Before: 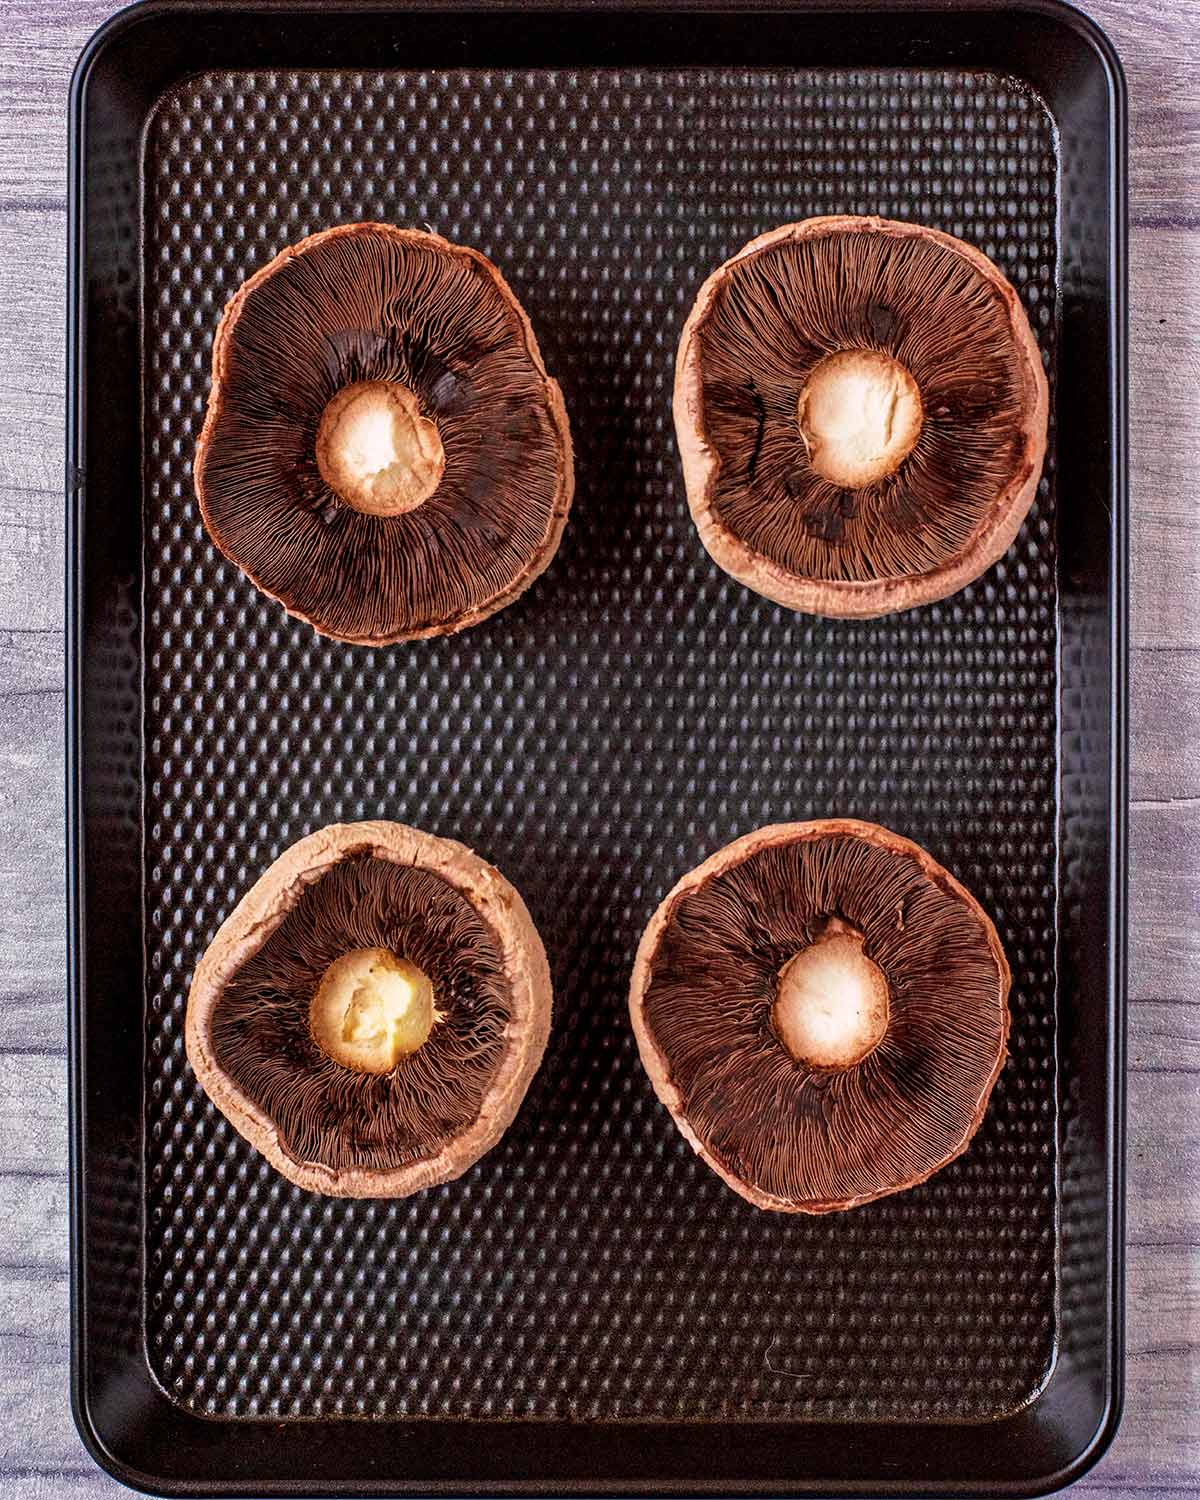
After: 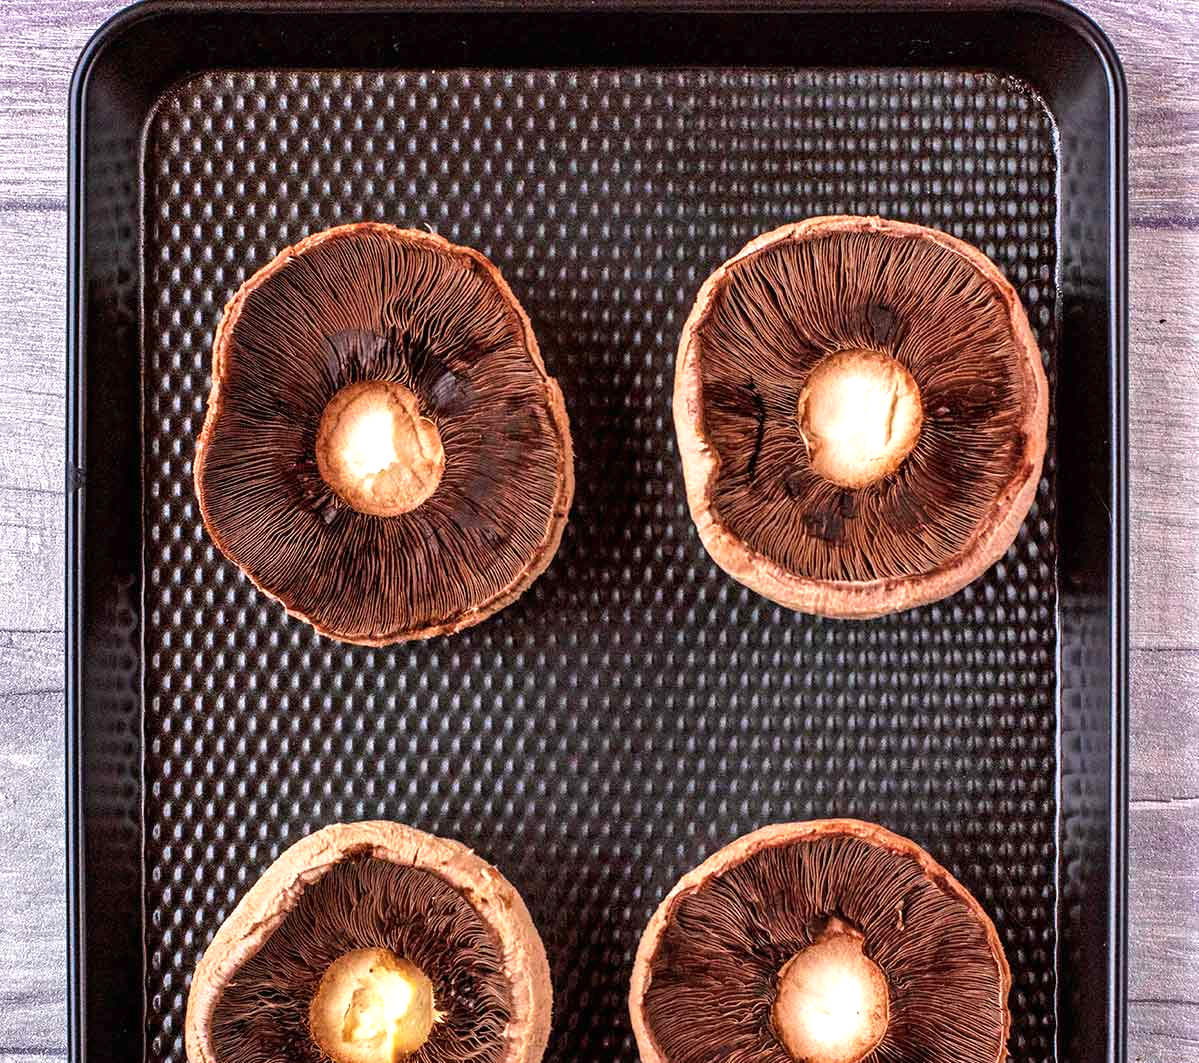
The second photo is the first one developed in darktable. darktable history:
exposure: black level correction 0, exposure 0.5 EV, compensate exposure bias true, compensate highlight preservation false
crop: right 0.001%, bottom 29.102%
